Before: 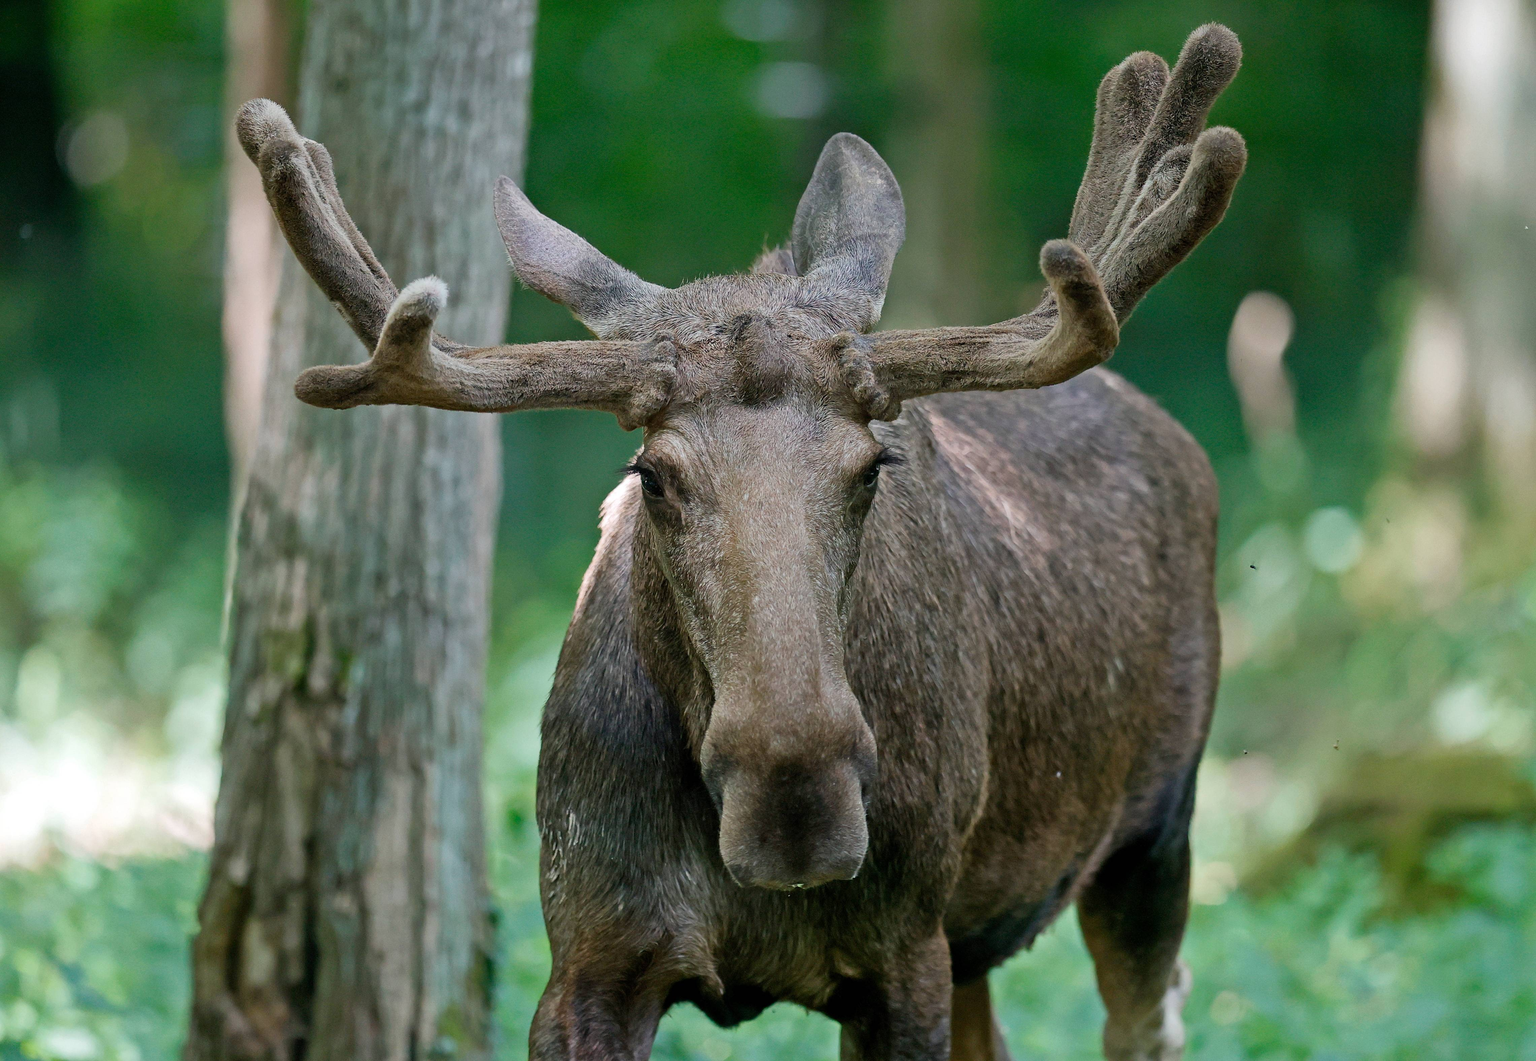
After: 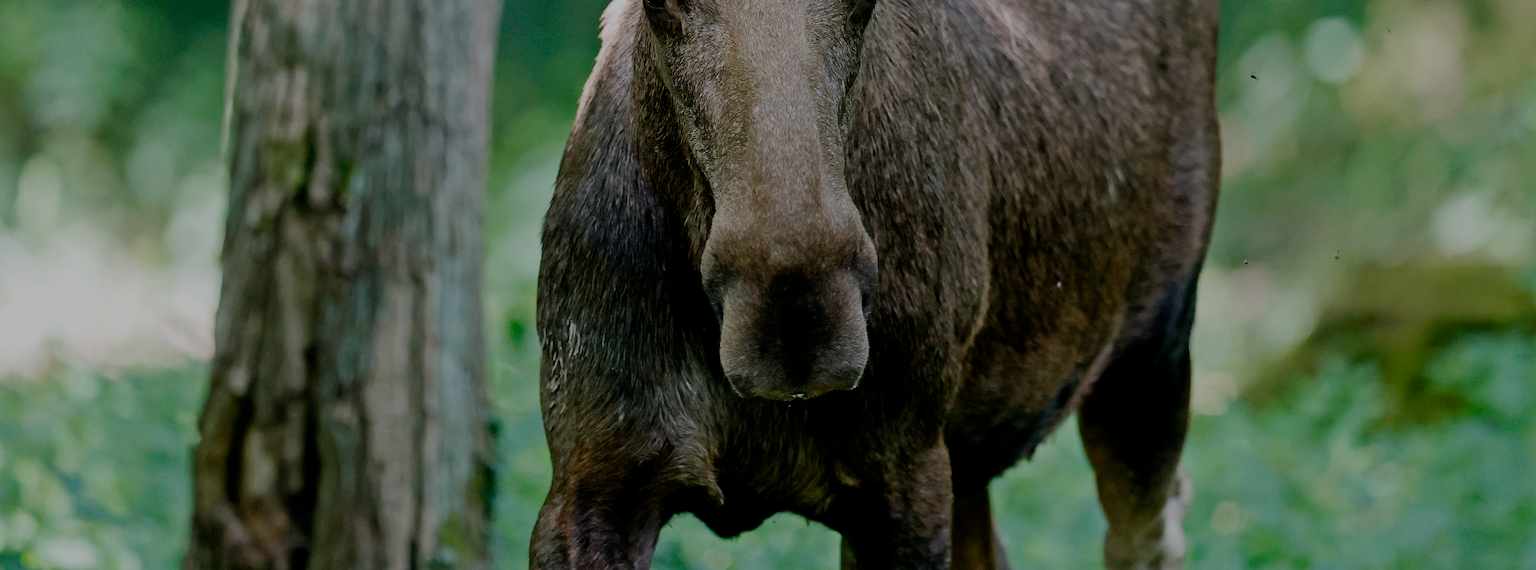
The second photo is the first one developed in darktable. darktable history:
filmic rgb: middle gray luminance 30%, black relative exposure -9 EV, white relative exposure 7 EV, threshold 6 EV, target black luminance 0%, hardness 2.94, latitude 2.04%, contrast 0.963, highlights saturation mix 5%, shadows ↔ highlights balance 12.16%, add noise in highlights 0, preserve chrominance no, color science v3 (2019), use custom middle-gray values true, iterations of high-quality reconstruction 0, contrast in highlights soft, enable highlight reconstruction true
crop and rotate: top 46.237%
rotate and perspective: crop left 0, crop top 0
